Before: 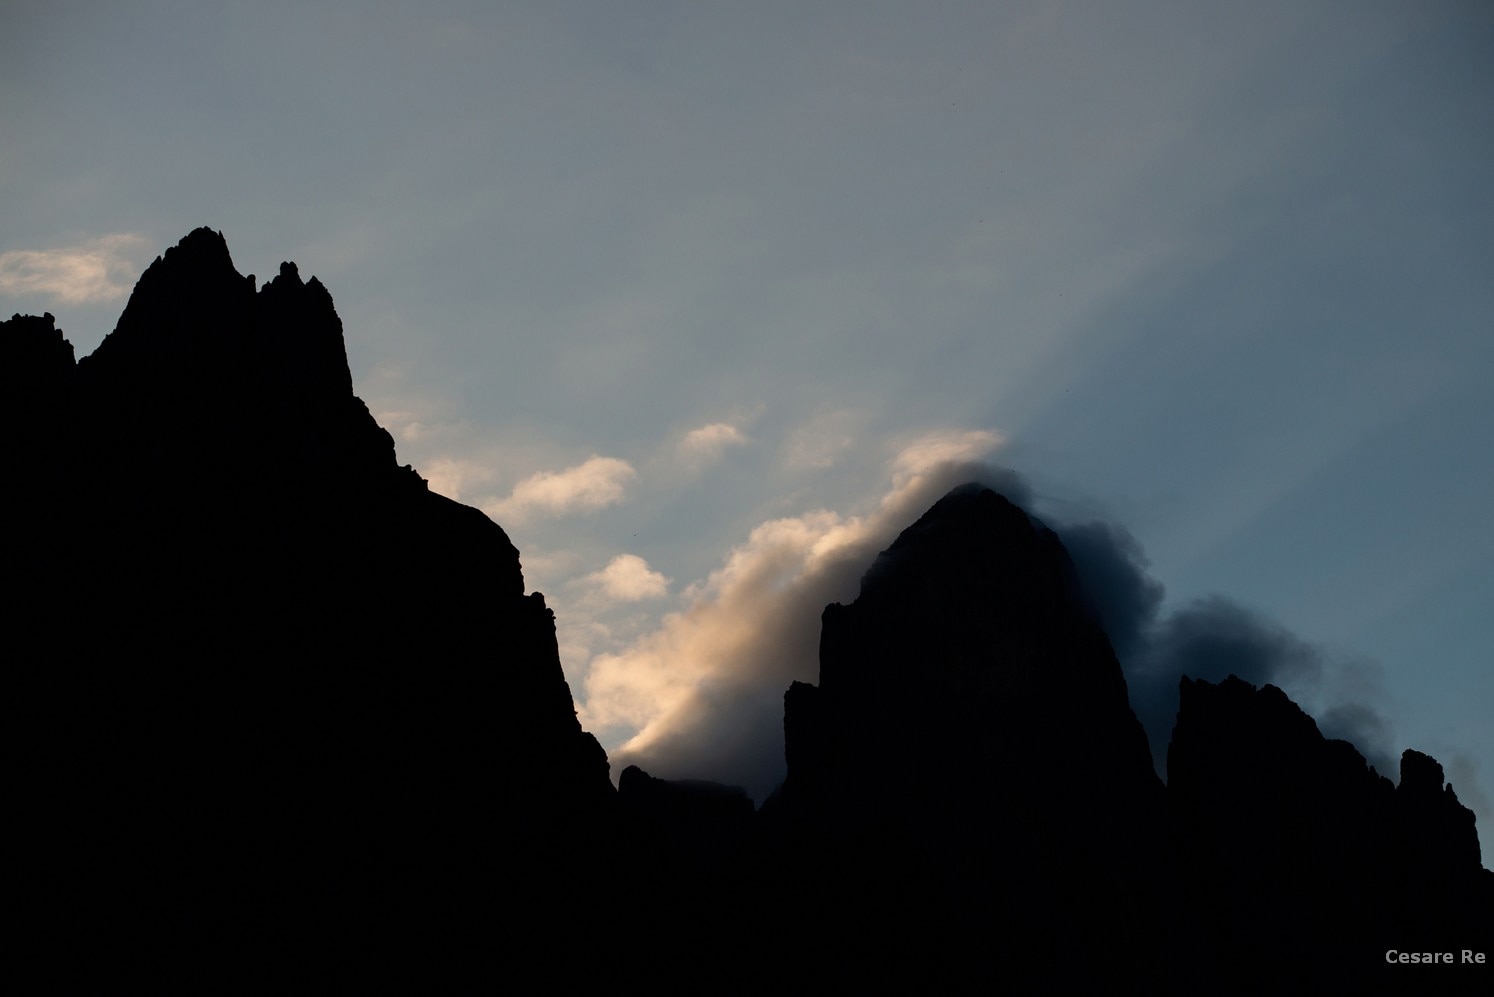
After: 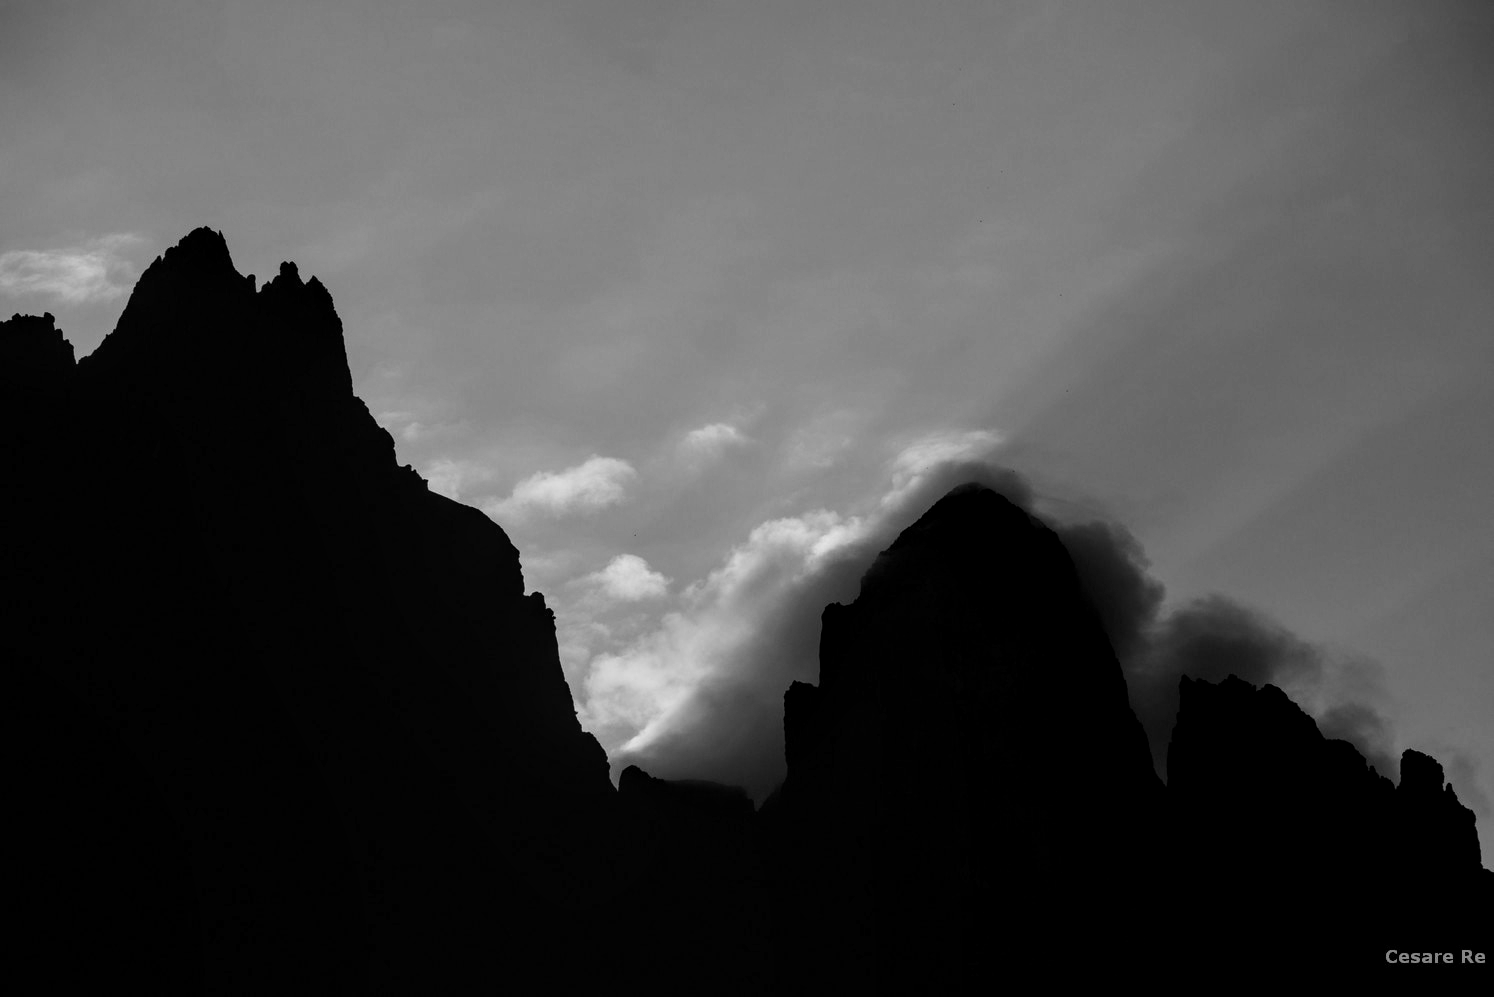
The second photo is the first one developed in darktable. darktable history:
local contrast: on, module defaults
monochrome: a 16.01, b -2.65, highlights 0.52
contrast brightness saturation: contrast 0.1, brightness 0.02, saturation 0.02
